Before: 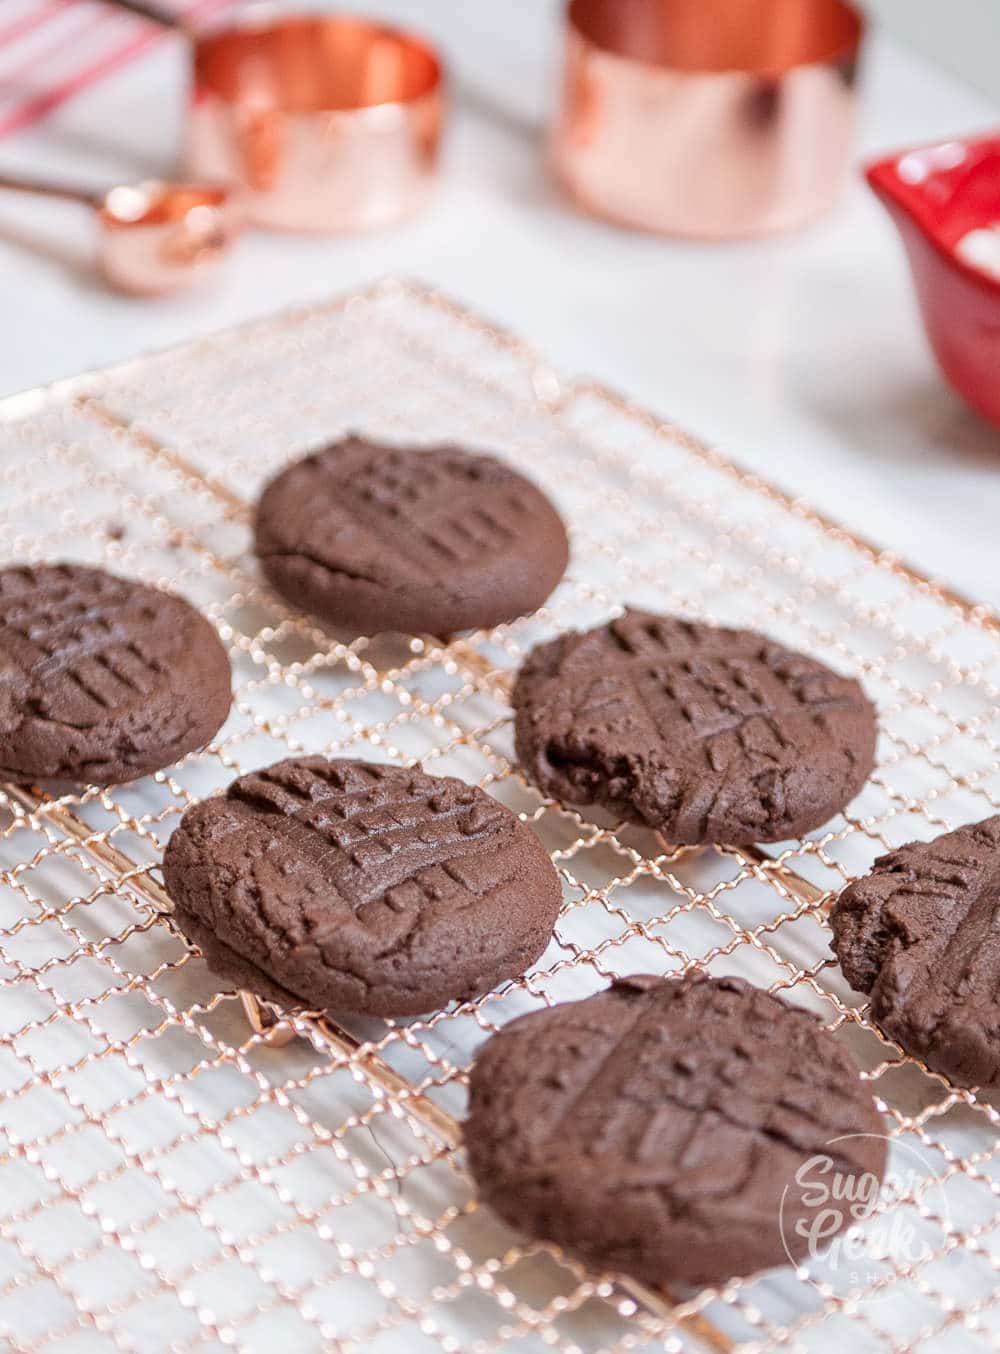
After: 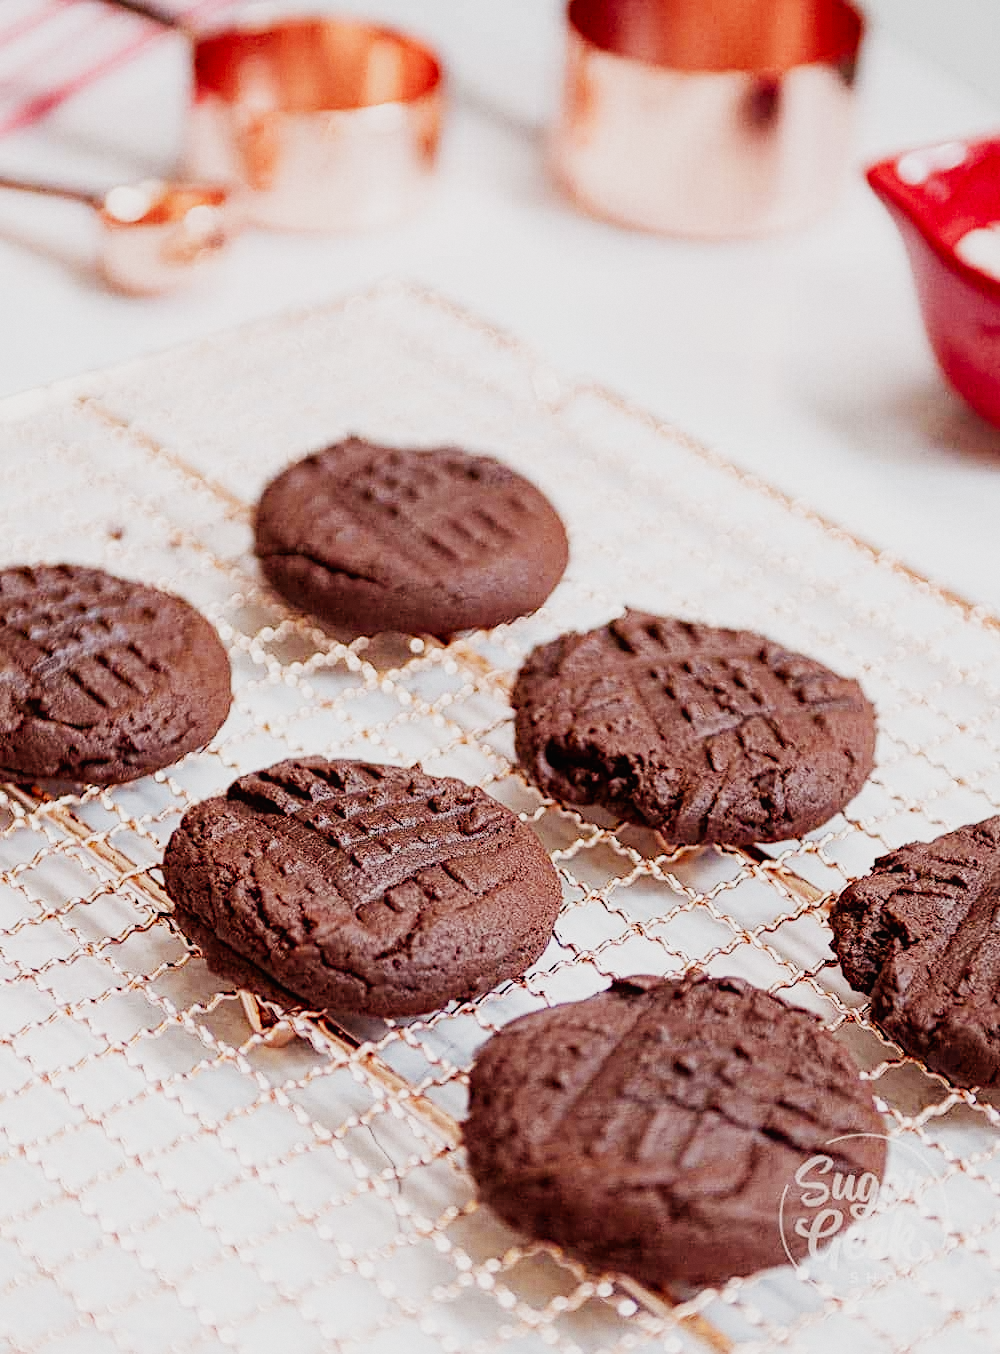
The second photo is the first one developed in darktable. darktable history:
contrast equalizer: y [[0.5, 0.486, 0.447, 0.446, 0.489, 0.5], [0.5 ×6], [0.5 ×6], [0 ×6], [0 ×6]]
color equalizer: saturation › orange 1.03, saturation › green 0.92, saturation › blue 1.05, hue › yellow -4.8, hue › green 2.4, brightness › red 0.96, brightness › orange 1.04, brightness › yellow 1.04, brightness › green 0.9, brightness › cyan 0.953, brightness › blue 0.92, brightness › lavender 0.98, brightness › magenta 0.98 | blend: blend mode normal, opacity 100%; mask: uniform (no mask)
diffuse or sharpen "_builtin_sharpen demosaicing | AA filter": edge sensitivity 1, 1st order anisotropy 100%, 2nd order anisotropy 100%, 3rd order anisotropy 100%, 4th order anisotropy 100%, 1st order speed -25%, 2nd order speed -25%, 3rd order speed -25%, 4th order speed -25%
diffuse or sharpen "_builtin_local contrast | fast": radius span 512, edge sensitivity 0.01, edge threshold 0.05, 3rd order anisotropy 500%, 3rd order speed -50%, central radius 512
diffuse or sharpen "_builtin_lens deblur | medium": iterations 16, radius span 10, edge sensitivity 3, edge threshold 1, 1st order anisotropy 100%, 3rd order anisotropy 100%, 1st order speed -25%, 2nd order speed 12.5%, 3rd order speed -50%, 4th order speed 25%
diffuse or sharpen "bloom 20%": radius span 32, 1st order speed 50%, 2nd order speed 50%, 3rd order speed 50%, 4th order speed 50% | blend: blend mode normal, opacity 20%; mask: uniform (no mask)
grain "film": coarseness 0.09 ISO, strength 10%
rgb primaries "creative|lucid": red purity 1.05, green hue 0.035, green purity 1.05, blue hue -0.052, blue purity 1.1
sigmoid: contrast 1.7, skew -0.2, preserve hue 0%, red attenuation 0.1, red rotation 0.035, green attenuation 0.1, green rotation -0.017, blue attenuation 0.15, blue rotation -0.052, base primaries Rec2020
color balance rgb "creative|lucid": shadows lift › chroma 1%, shadows lift › hue 28.8°, power › hue 60°, highlights gain › chroma 1%, highlights gain › hue 60°, global offset › luminance 0.25%, perceptual saturation grading › highlights -20%, perceptual saturation grading › shadows 20%, perceptual brilliance grading › highlights 10%, perceptual brilliance grading › shadows -5%, global vibrance 19.67%
